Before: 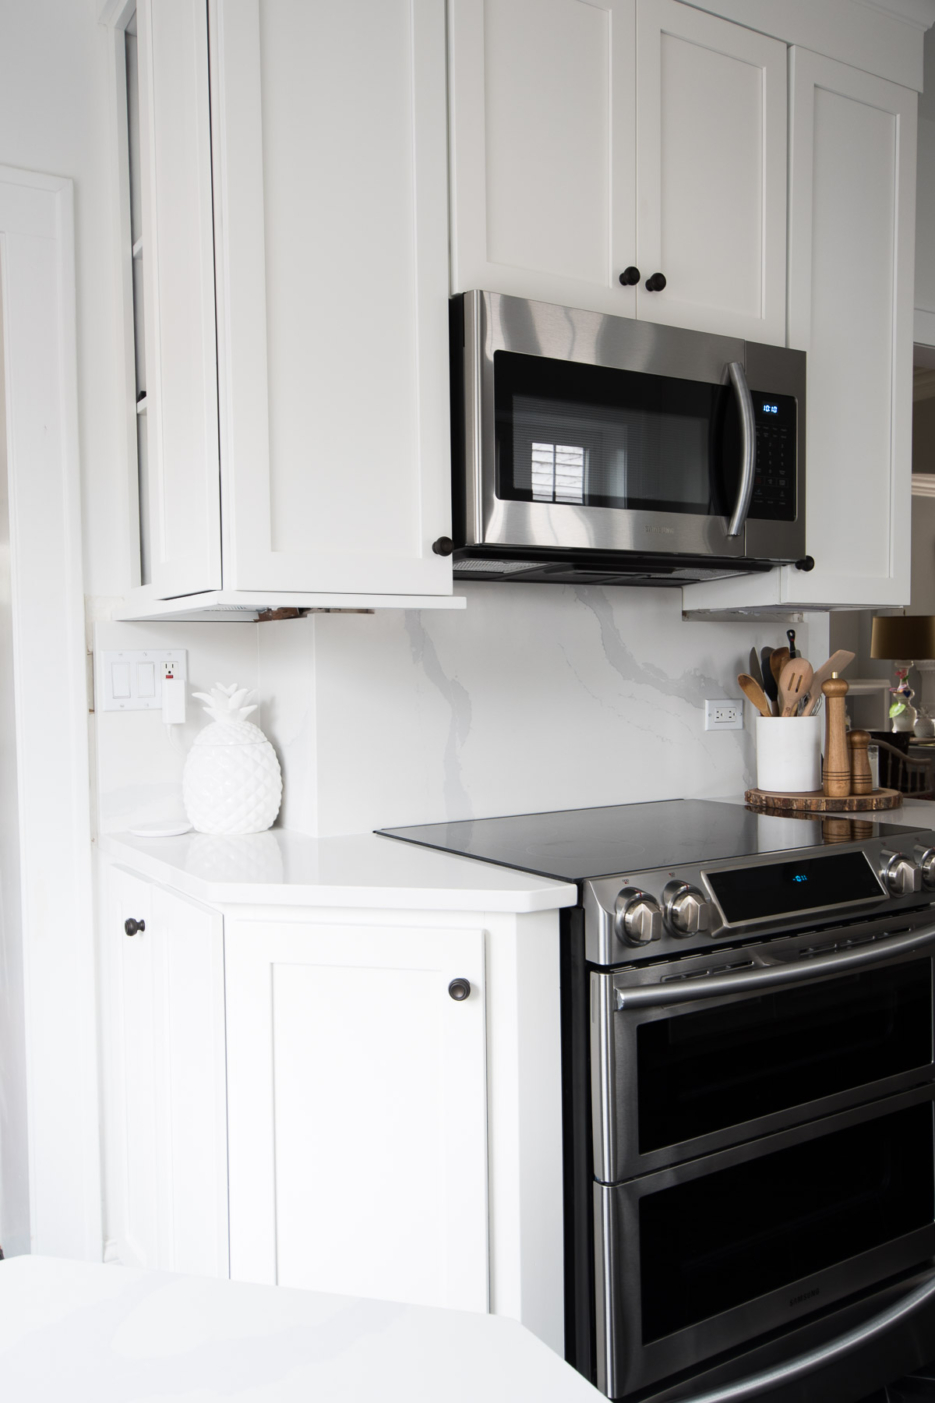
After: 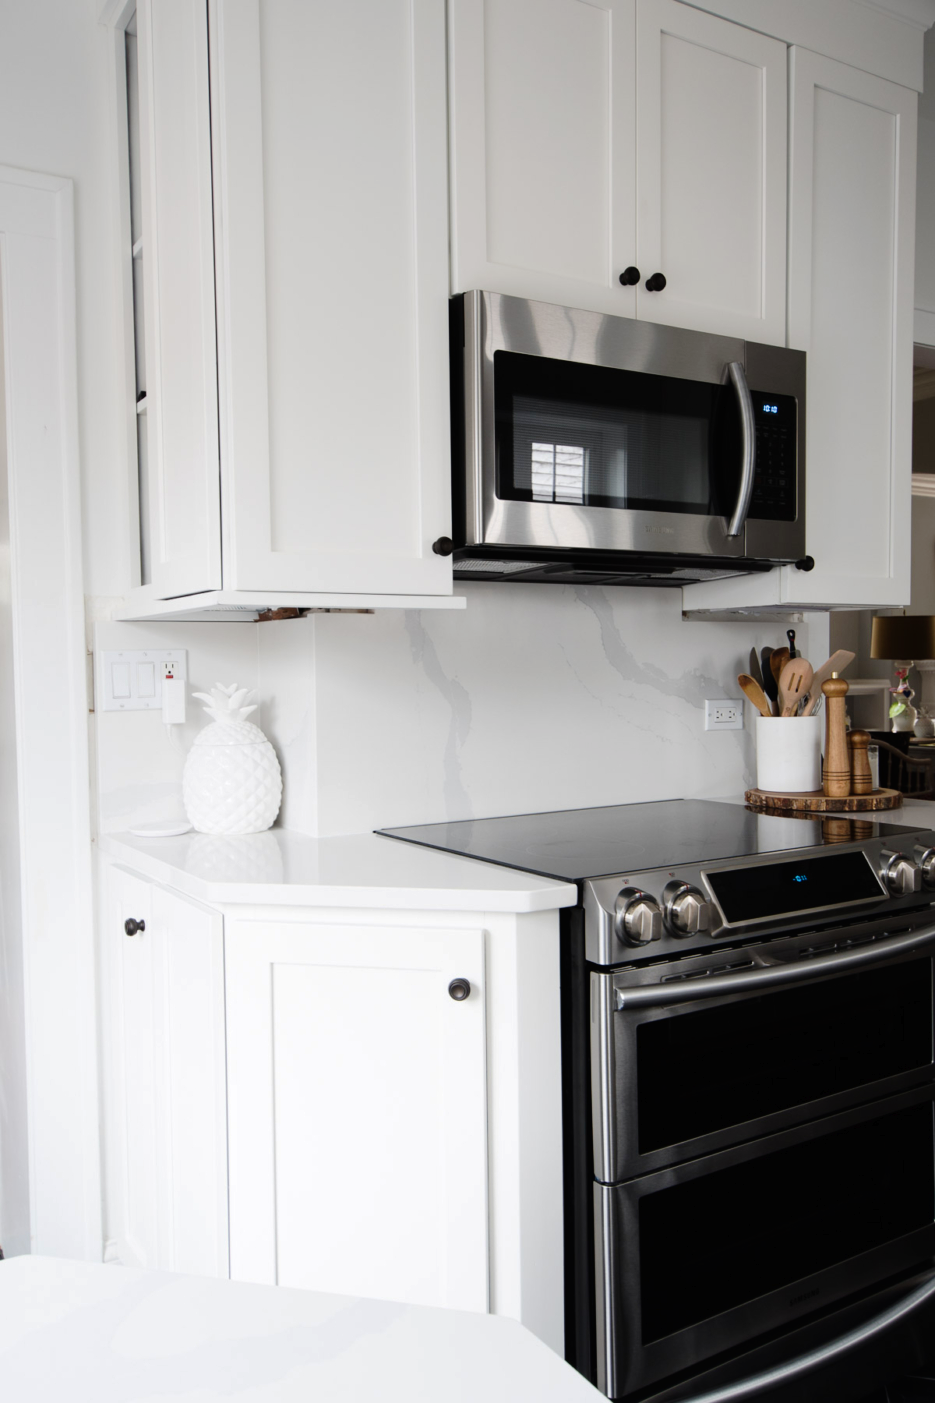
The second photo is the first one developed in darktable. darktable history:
tone curve: curves: ch0 [(0, 0) (0.003, 0.008) (0.011, 0.01) (0.025, 0.012) (0.044, 0.023) (0.069, 0.033) (0.1, 0.046) (0.136, 0.075) (0.177, 0.116) (0.224, 0.171) (0.277, 0.235) (0.335, 0.312) (0.399, 0.397) (0.468, 0.466) (0.543, 0.54) (0.623, 0.62) (0.709, 0.701) (0.801, 0.782) (0.898, 0.877) (1, 1)], preserve colors none
